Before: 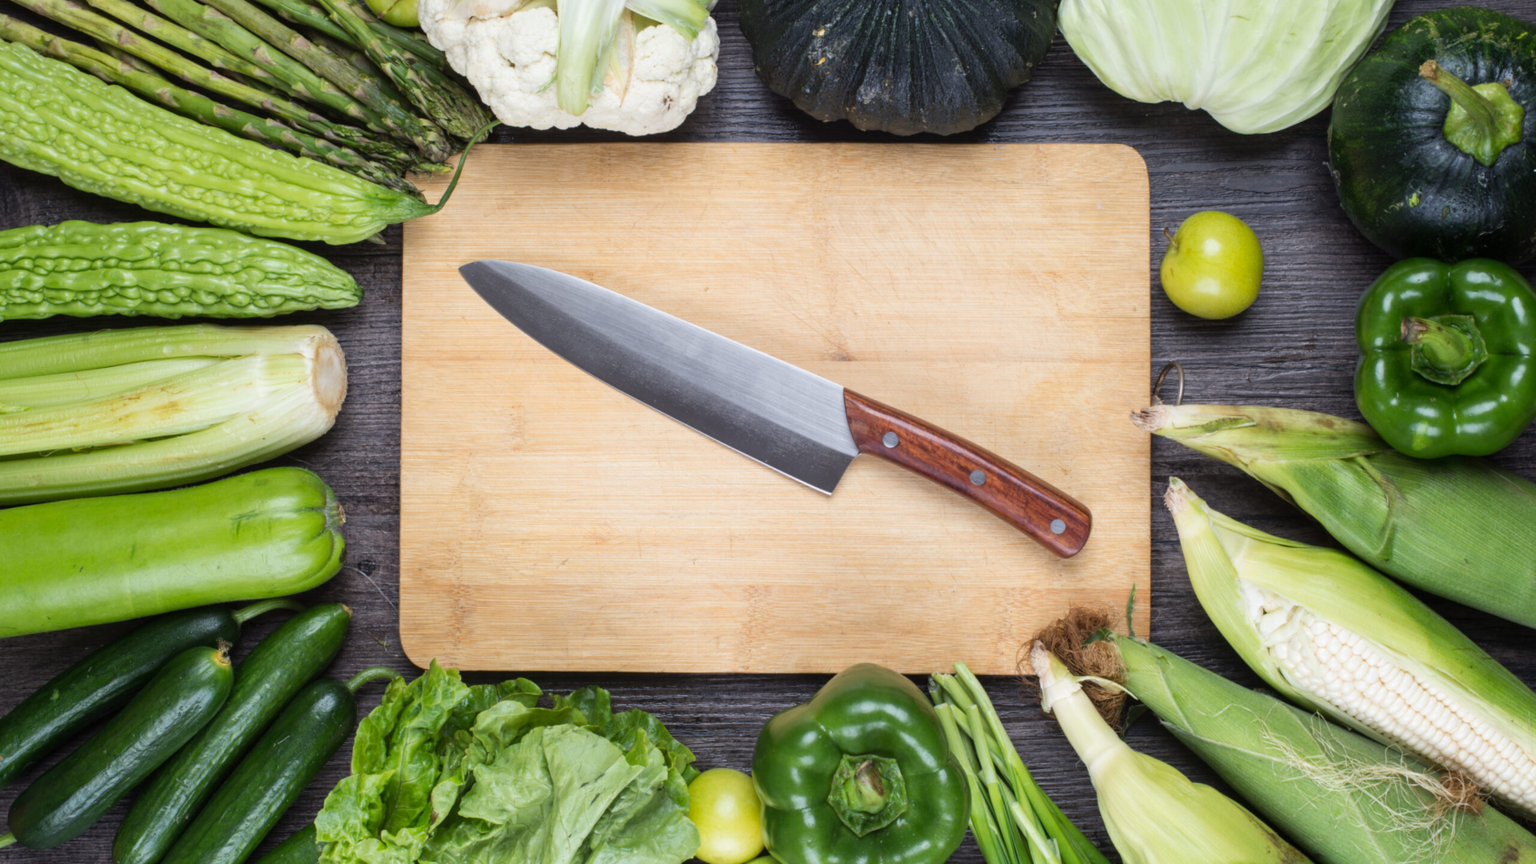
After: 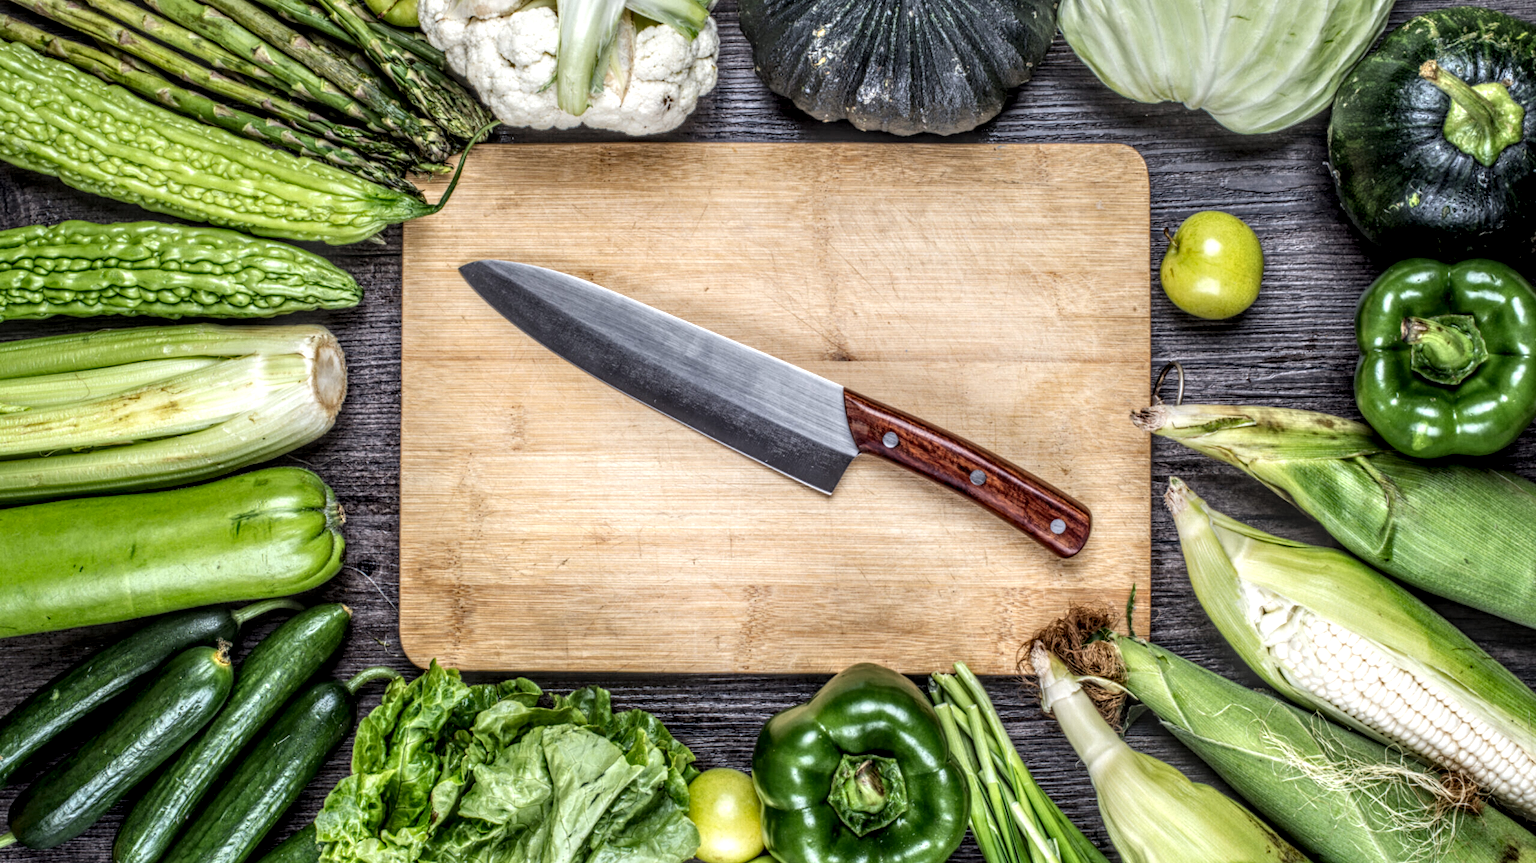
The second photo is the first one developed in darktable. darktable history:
local contrast: highlights 2%, shadows 5%, detail 300%, midtone range 0.304
